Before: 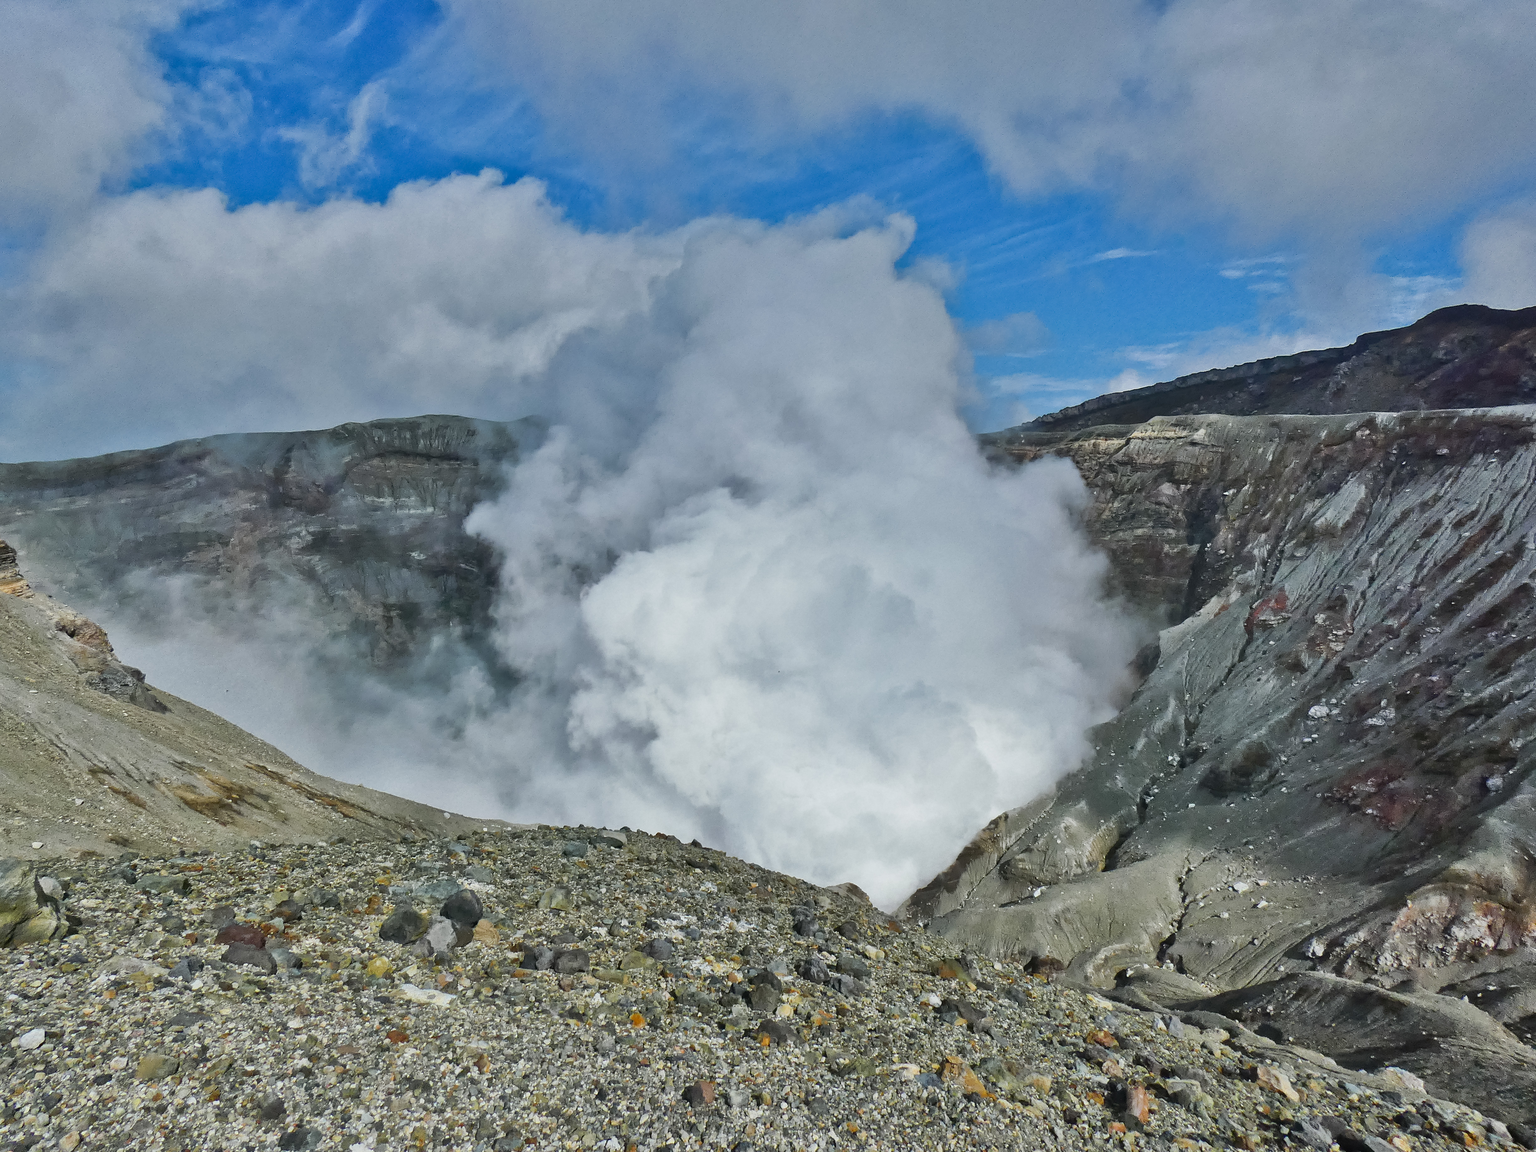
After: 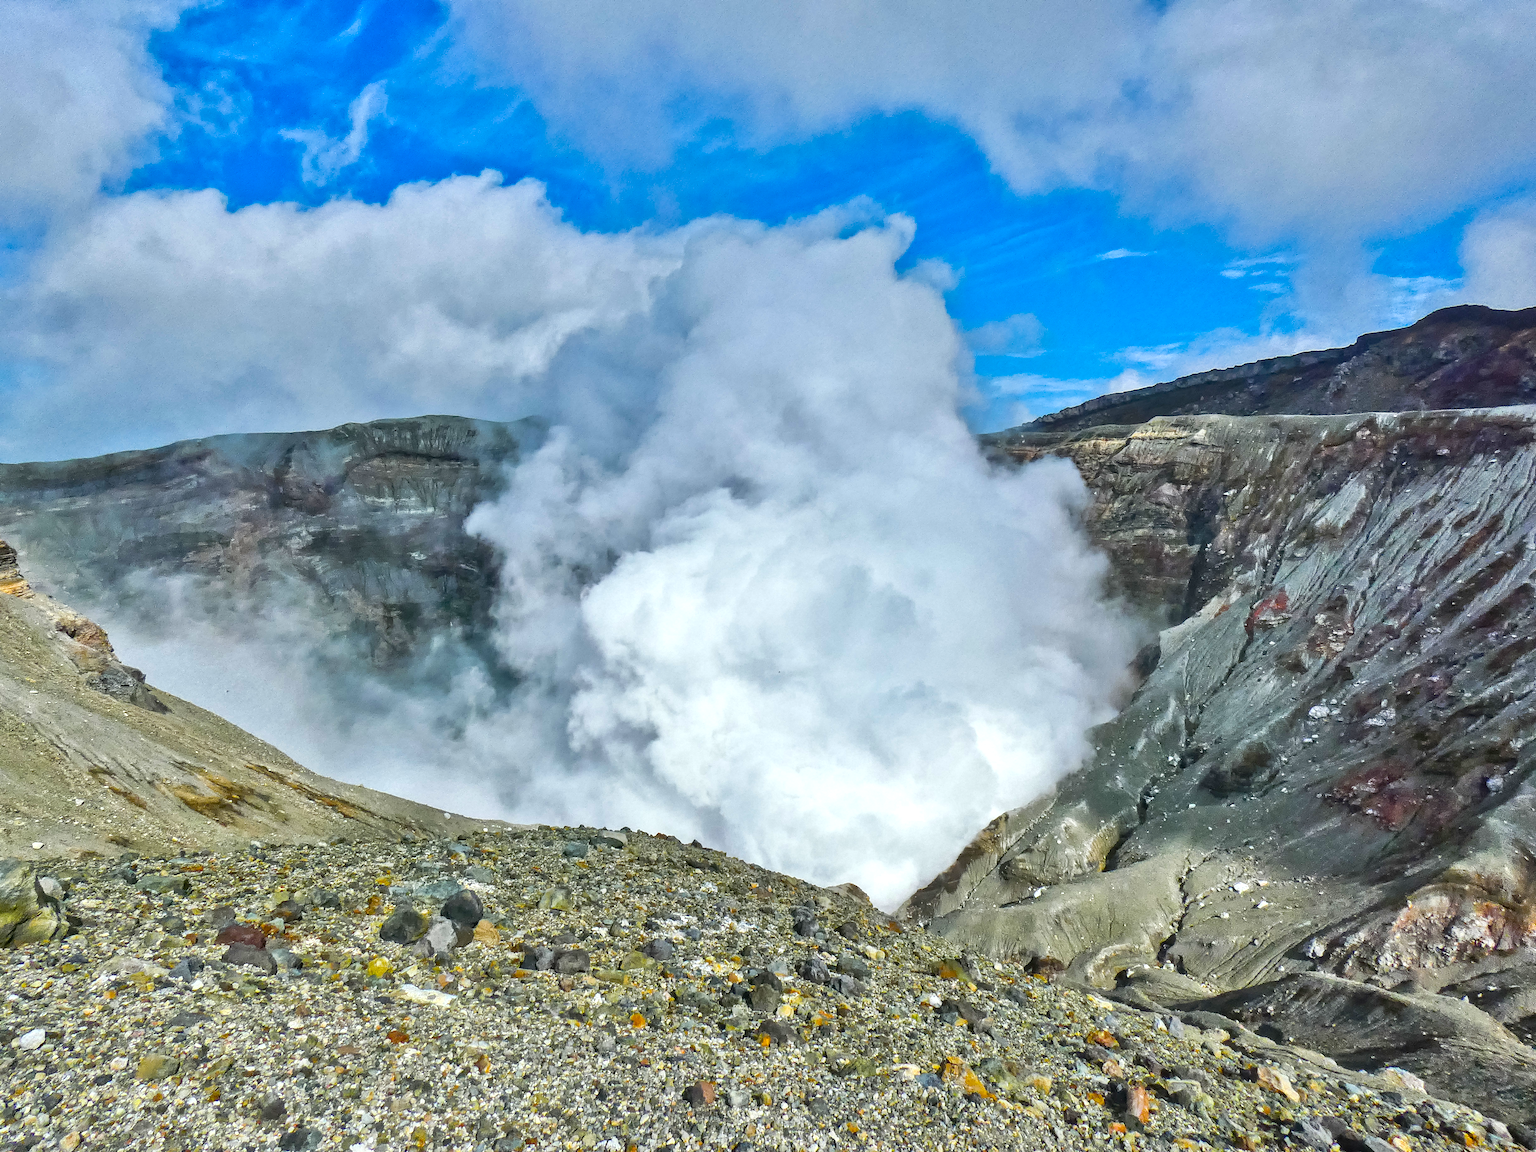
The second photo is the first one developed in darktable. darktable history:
exposure: black level correction 0, exposure 0.5 EV, compensate highlight preservation false
local contrast: on, module defaults
color balance rgb: linear chroma grading › global chroma 15%, perceptual saturation grading › global saturation 30%
